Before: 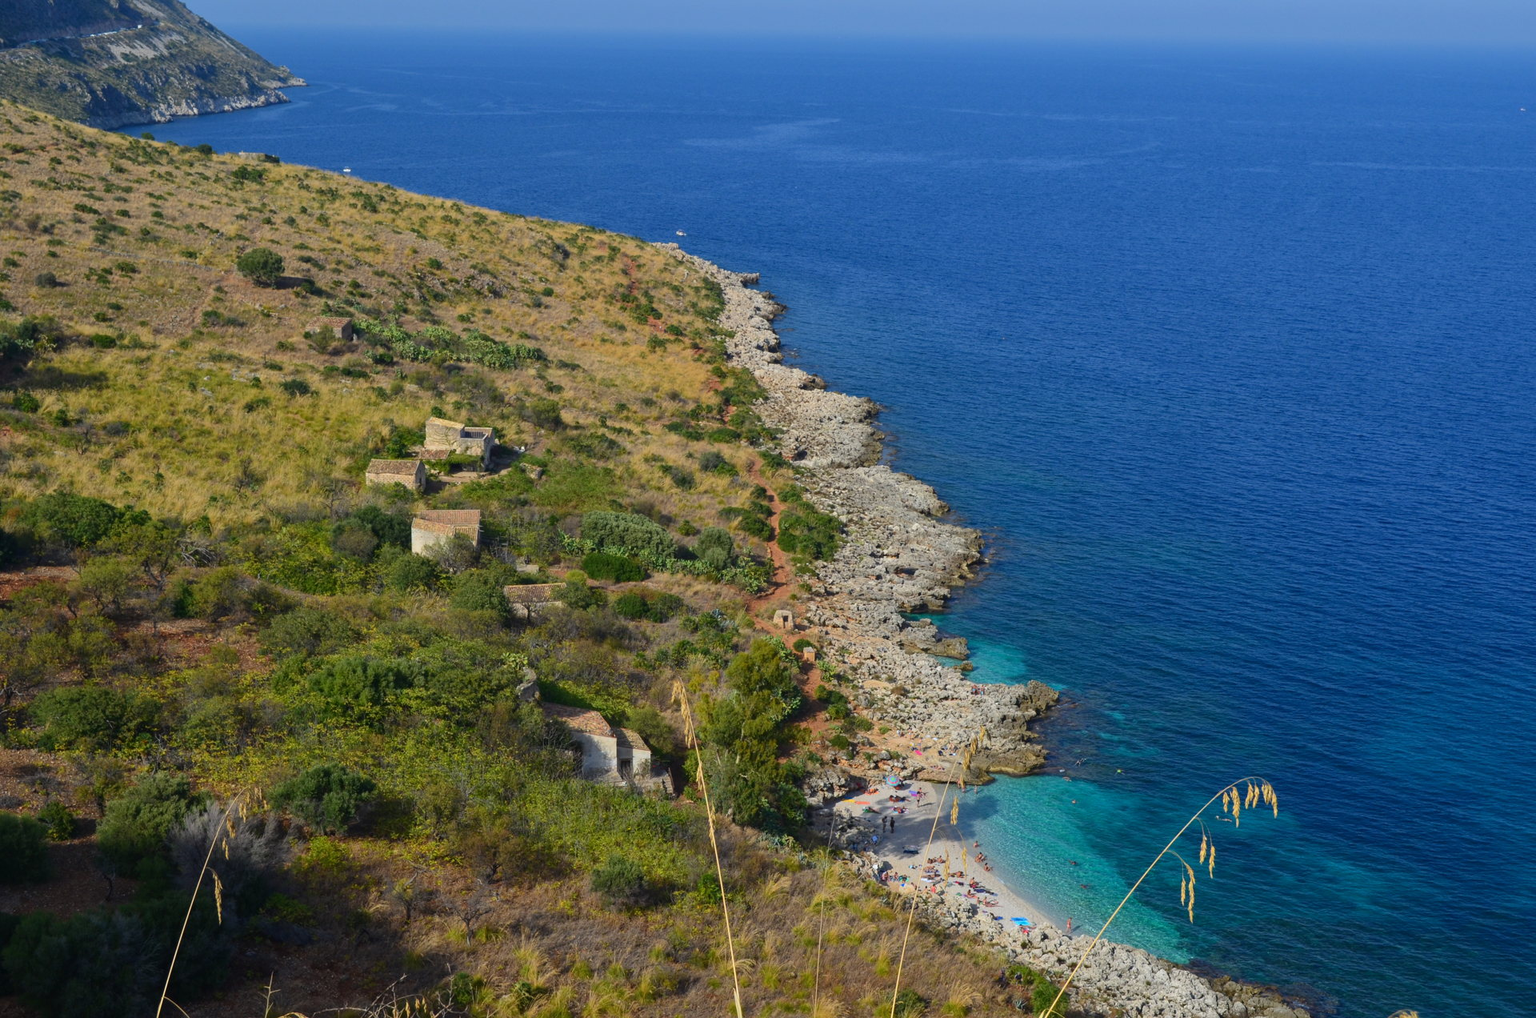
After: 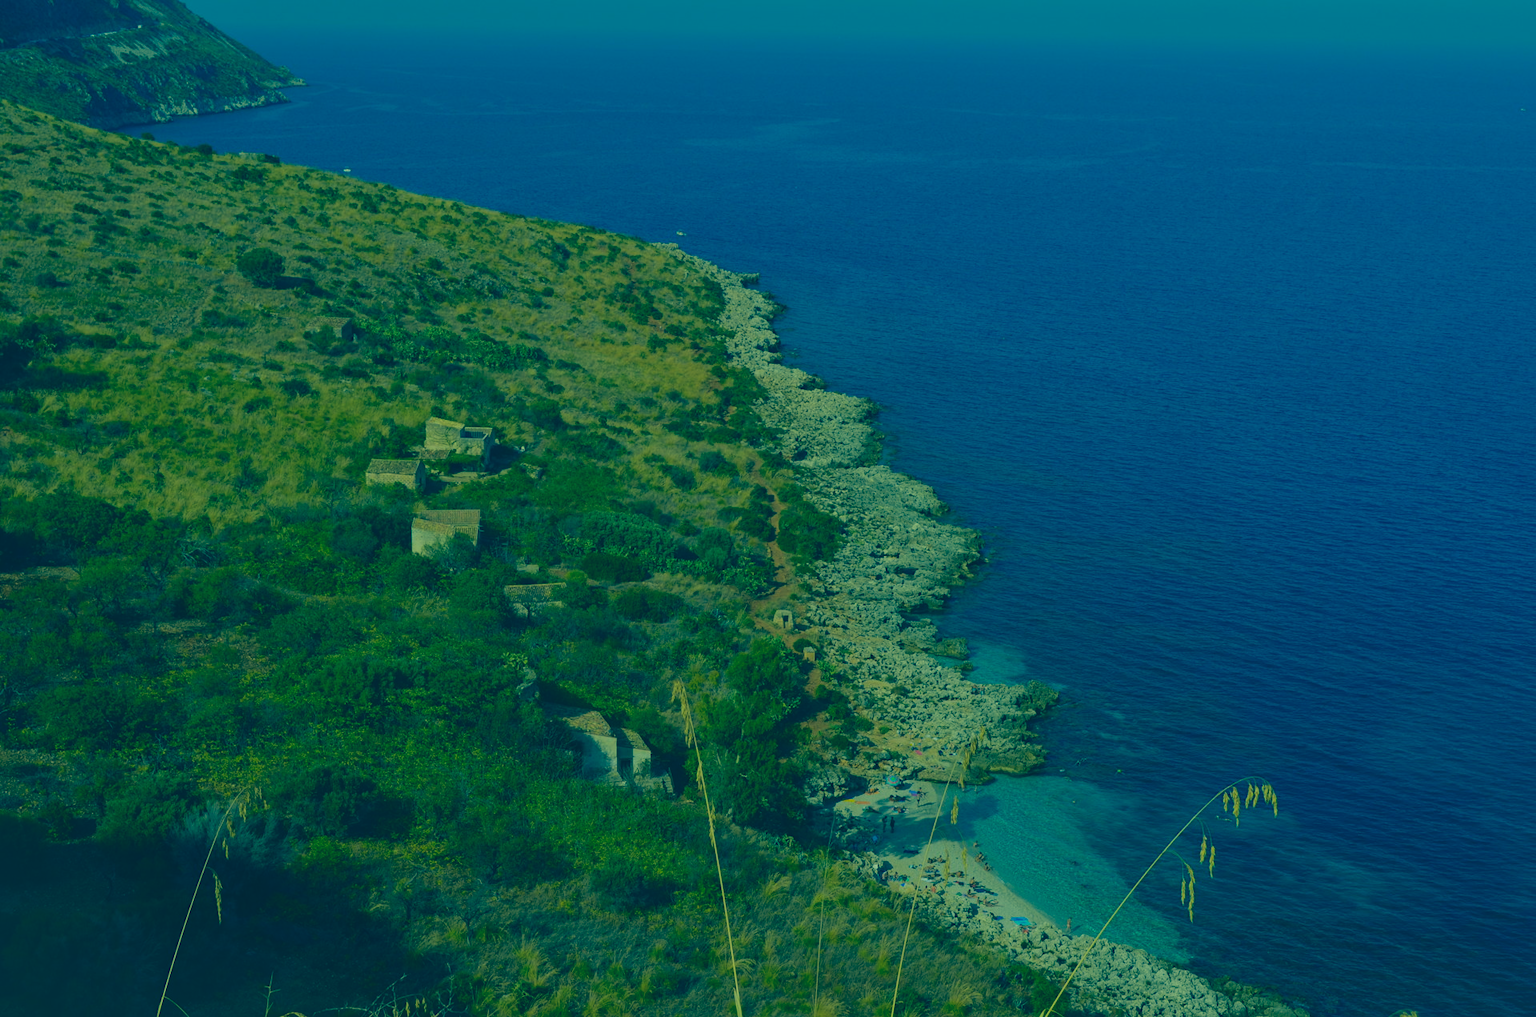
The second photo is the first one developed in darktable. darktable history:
exposure: black level correction -0.016, exposure -1.018 EV, compensate highlight preservation false
color correction: highlights a* -15.58, highlights b* 40, shadows a* -40, shadows b* -26.18
shadows and highlights: shadows 62.66, white point adjustment 0.37, highlights -34.44, compress 83.82%
white balance: emerald 1
